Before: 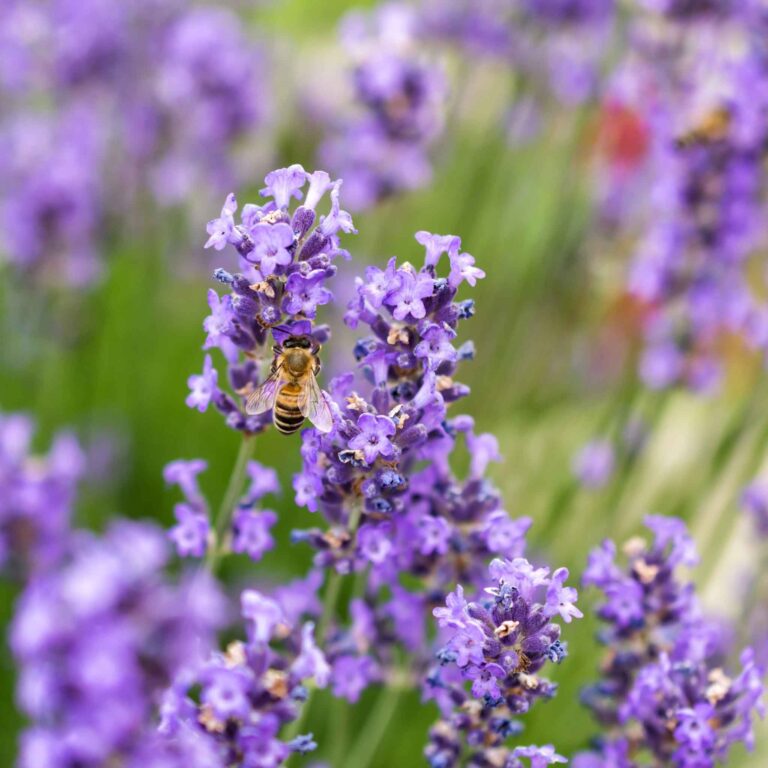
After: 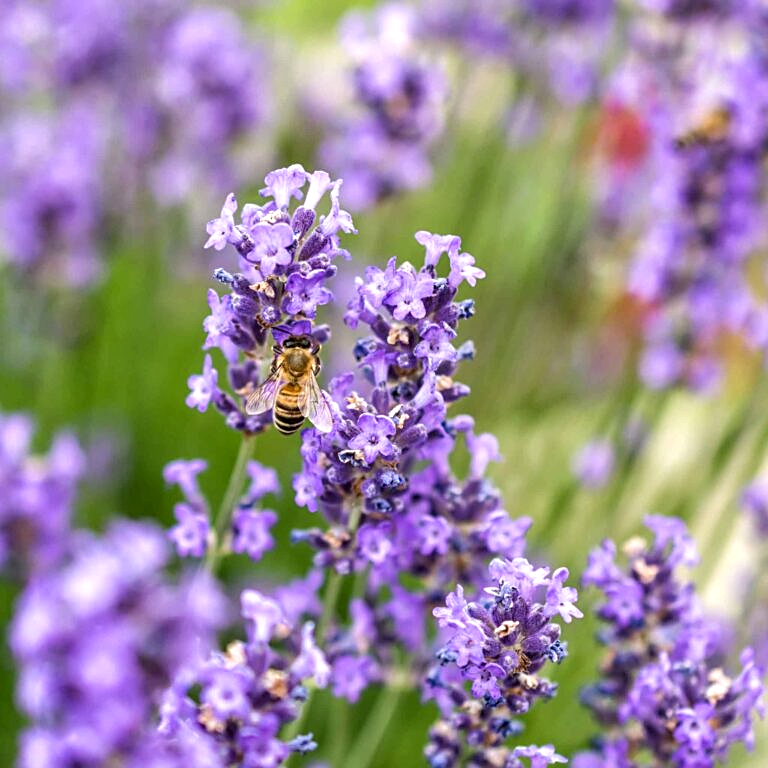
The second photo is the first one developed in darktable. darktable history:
sharpen: on, module defaults
exposure: exposure 0.2 EV, compensate highlight preservation false
local contrast: on, module defaults
